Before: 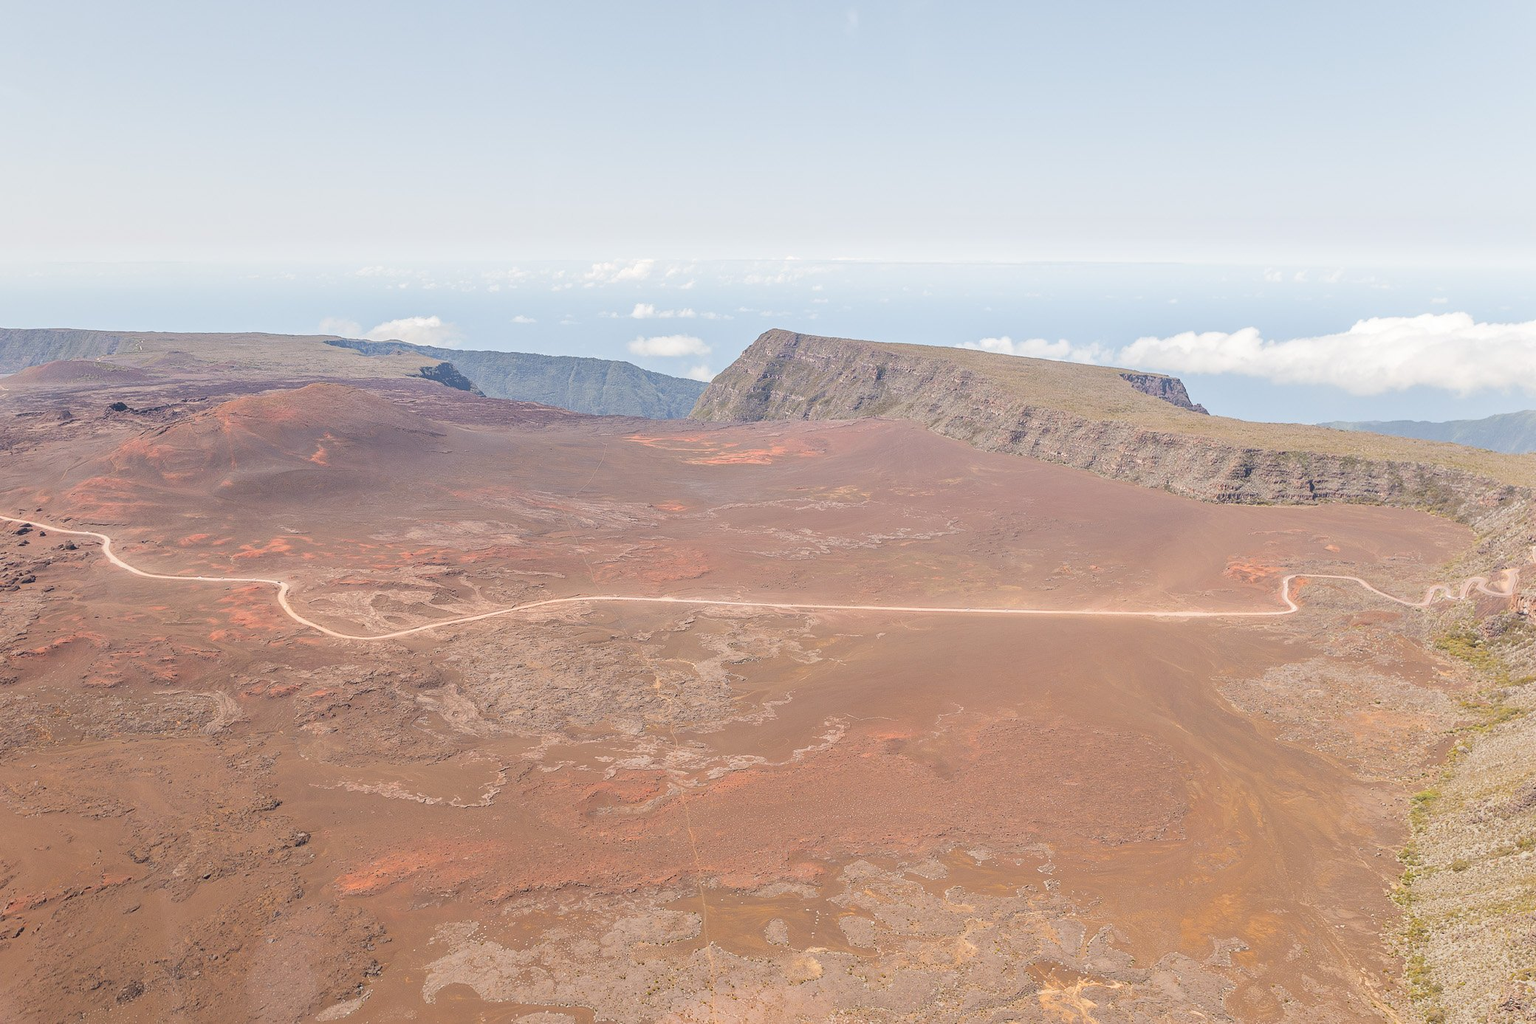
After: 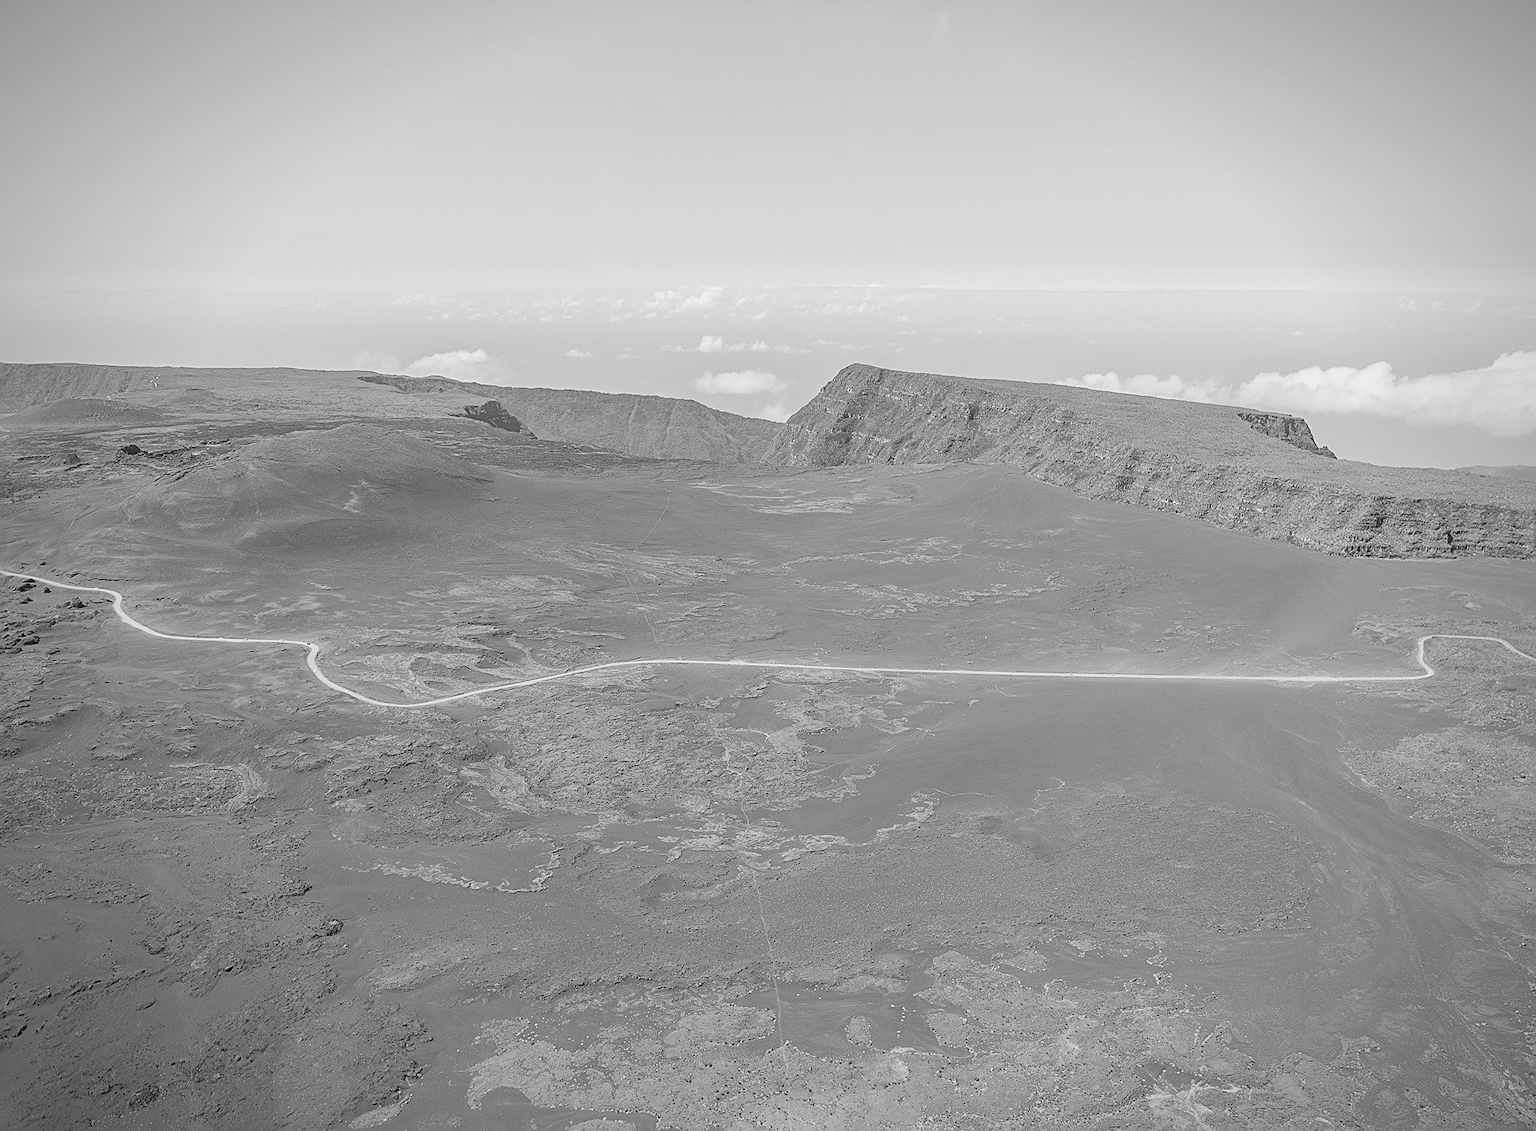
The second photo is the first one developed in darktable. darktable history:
monochrome: on, module defaults
exposure: exposure -0.151 EV, compensate highlight preservation false
sharpen: on, module defaults
crop: right 9.509%, bottom 0.031%
vignetting: width/height ratio 1.094
